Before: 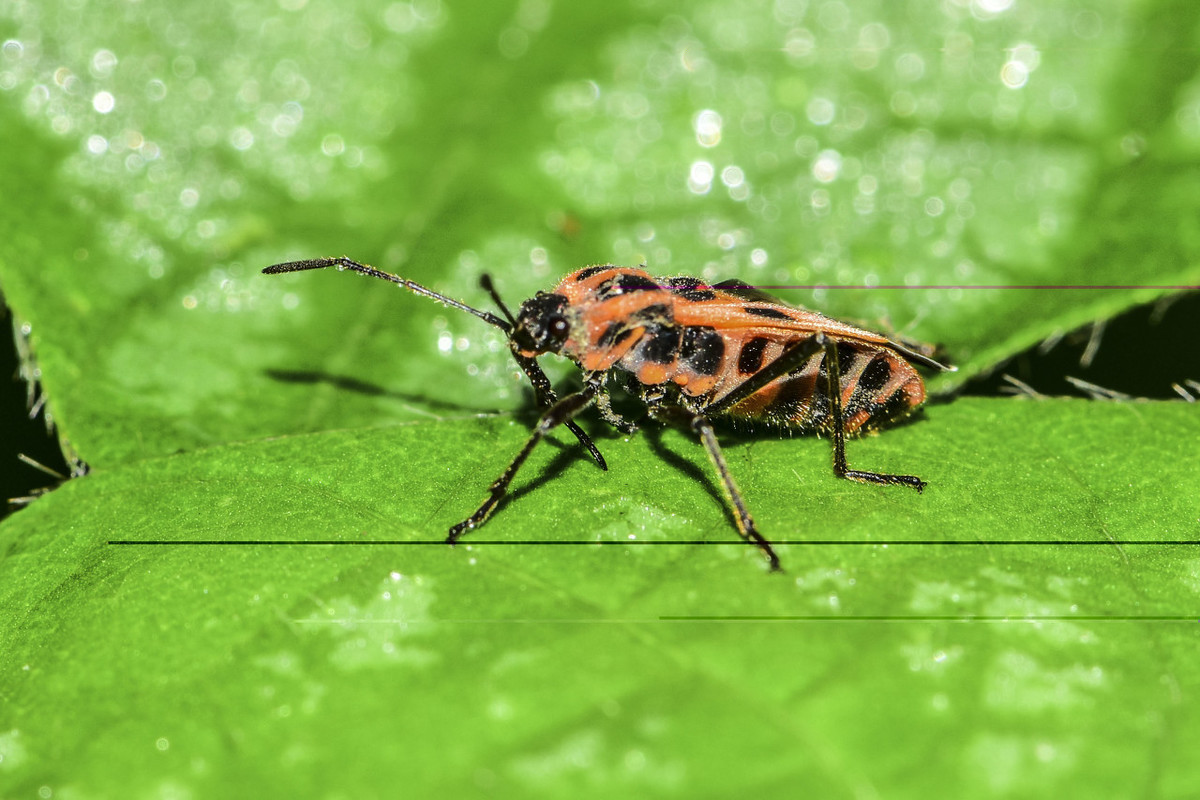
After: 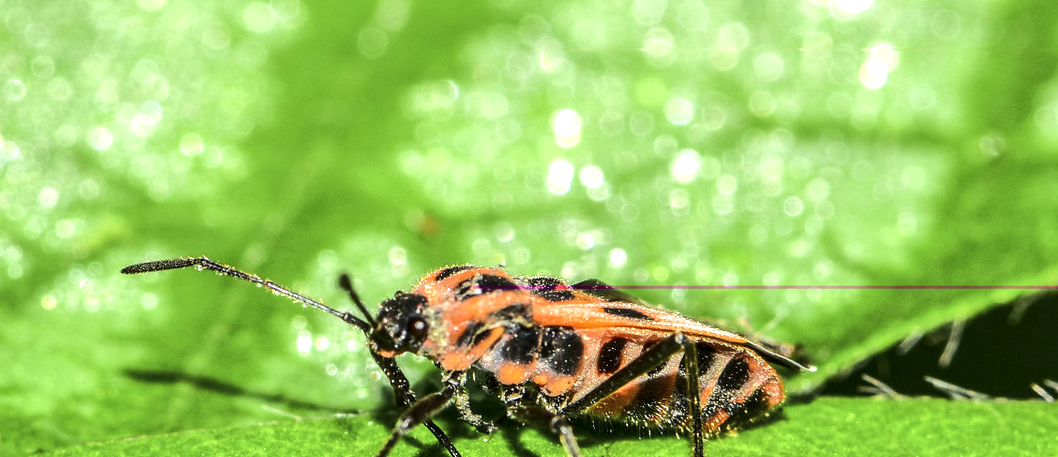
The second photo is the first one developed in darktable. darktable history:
crop and rotate: left 11.783%, bottom 42.841%
exposure: exposure 0.497 EV, compensate highlight preservation false
local contrast: highlights 102%, shadows 100%, detail 119%, midtone range 0.2
